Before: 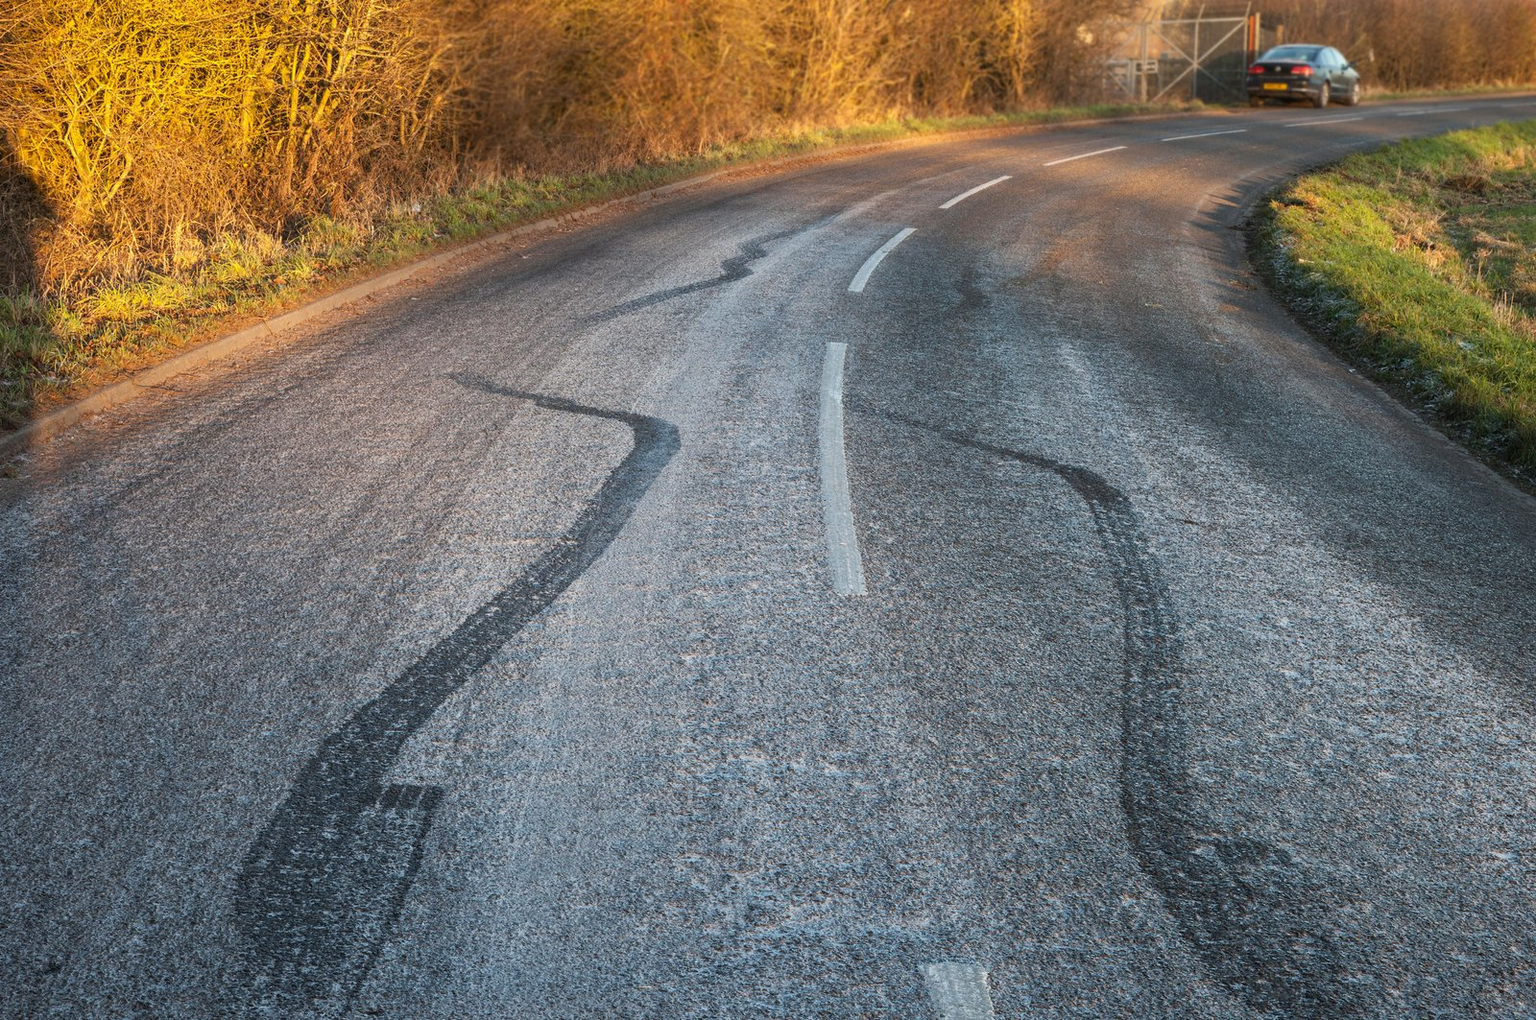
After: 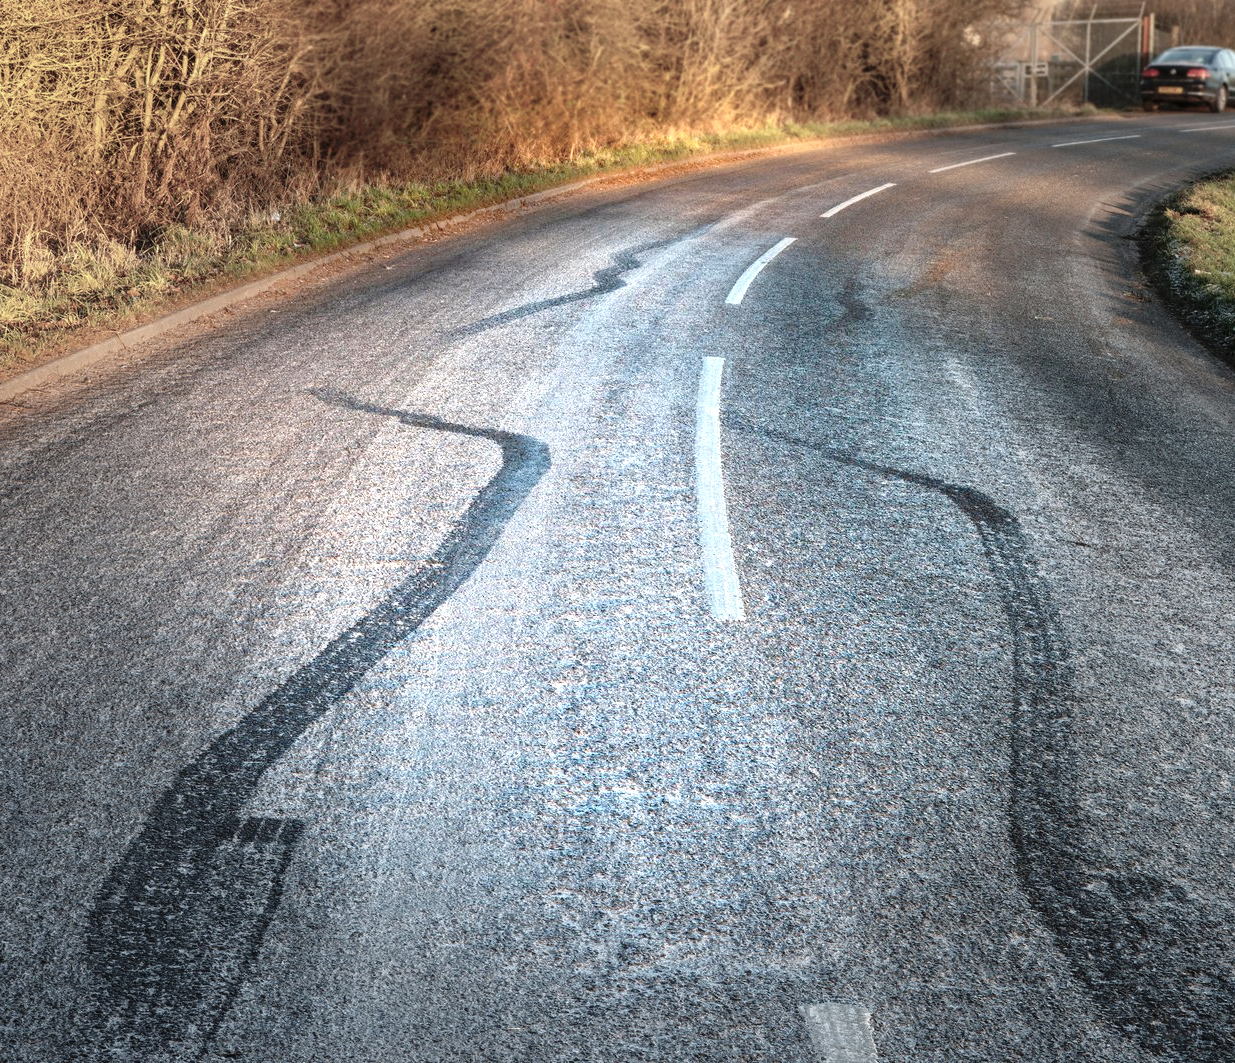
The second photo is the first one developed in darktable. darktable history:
color balance rgb: linear chroma grading › global chroma 9.721%, perceptual saturation grading › global saturation 1.303%, perceptual saturation grading › highlights -3.005%, perceptual saturation grading › mid-tones 4.711%, perceptual saturation grading › shadows 7.487%, perceptual brilliance grading › global brilliance 12.159%
base curve: curves: ch0 [(0, 0) (0.073, 0.04) (0.157, 0.139) (0.492, 0.492) (0.758, 0.758) (1, 1)], preserve colors none
crop: left 9.9%, right 12.867%
exposure: black level correction 0, exposure 0.692 EV, compensate highlight preservation false
vignetting: fall-off start 40.21%, fall-off radius 39.93%
